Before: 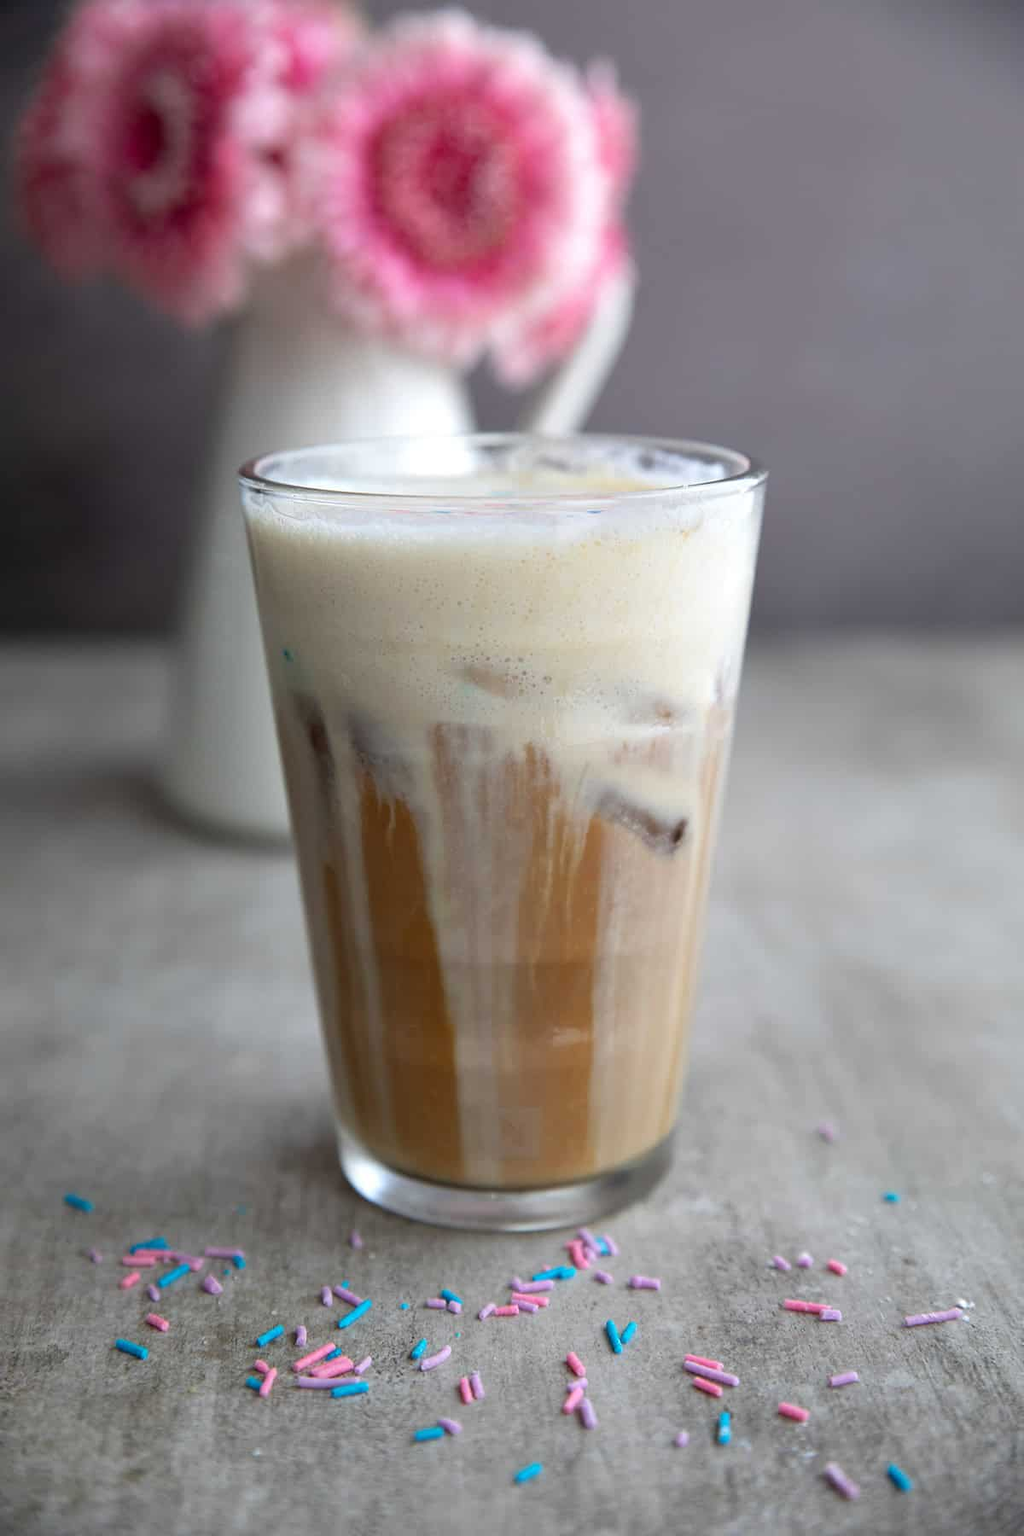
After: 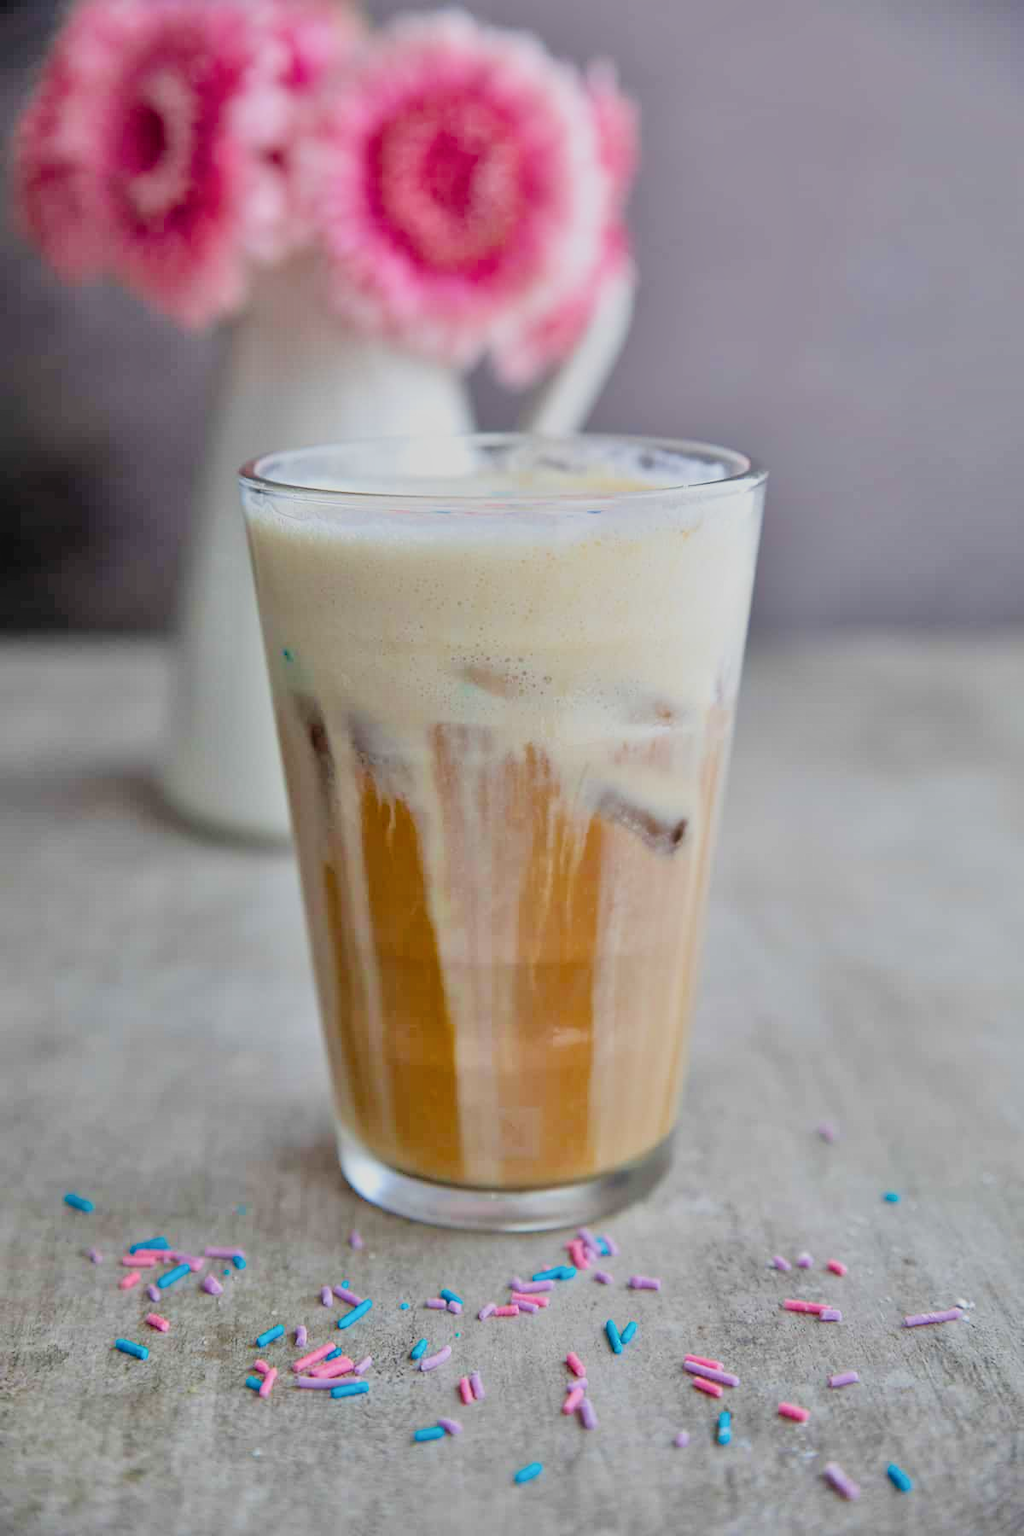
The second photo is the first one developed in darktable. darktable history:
filmic rgb "scene-referred default": black relative exposure -7.32 EV, white relative exposure 5.09 EV, hardness 3.2
color balance rgb: perceptual saturation grading › global saturation 25%, global vibrance 20%
tone equalizer "relight: fill-in": -7 EV 0.15 EV, -6 EV 0.6 EV, -5 EV 1.15 EV, -4 EV 1.33 EV, -3 EV 1.15 EV, -2 EV 0.6 EV, -1 EV 0.15 EV, mask exposure compensation -0.5 EV
local contrast: mode bilateral grid, contrast 20, coarseness 50, detail 120%, midtone range 0.2
contrast brightness saturation: saturation -0.05
velvia: strength 15% | blend: blend mode lighten, opacity 100%; mask: uniform (no mask)
